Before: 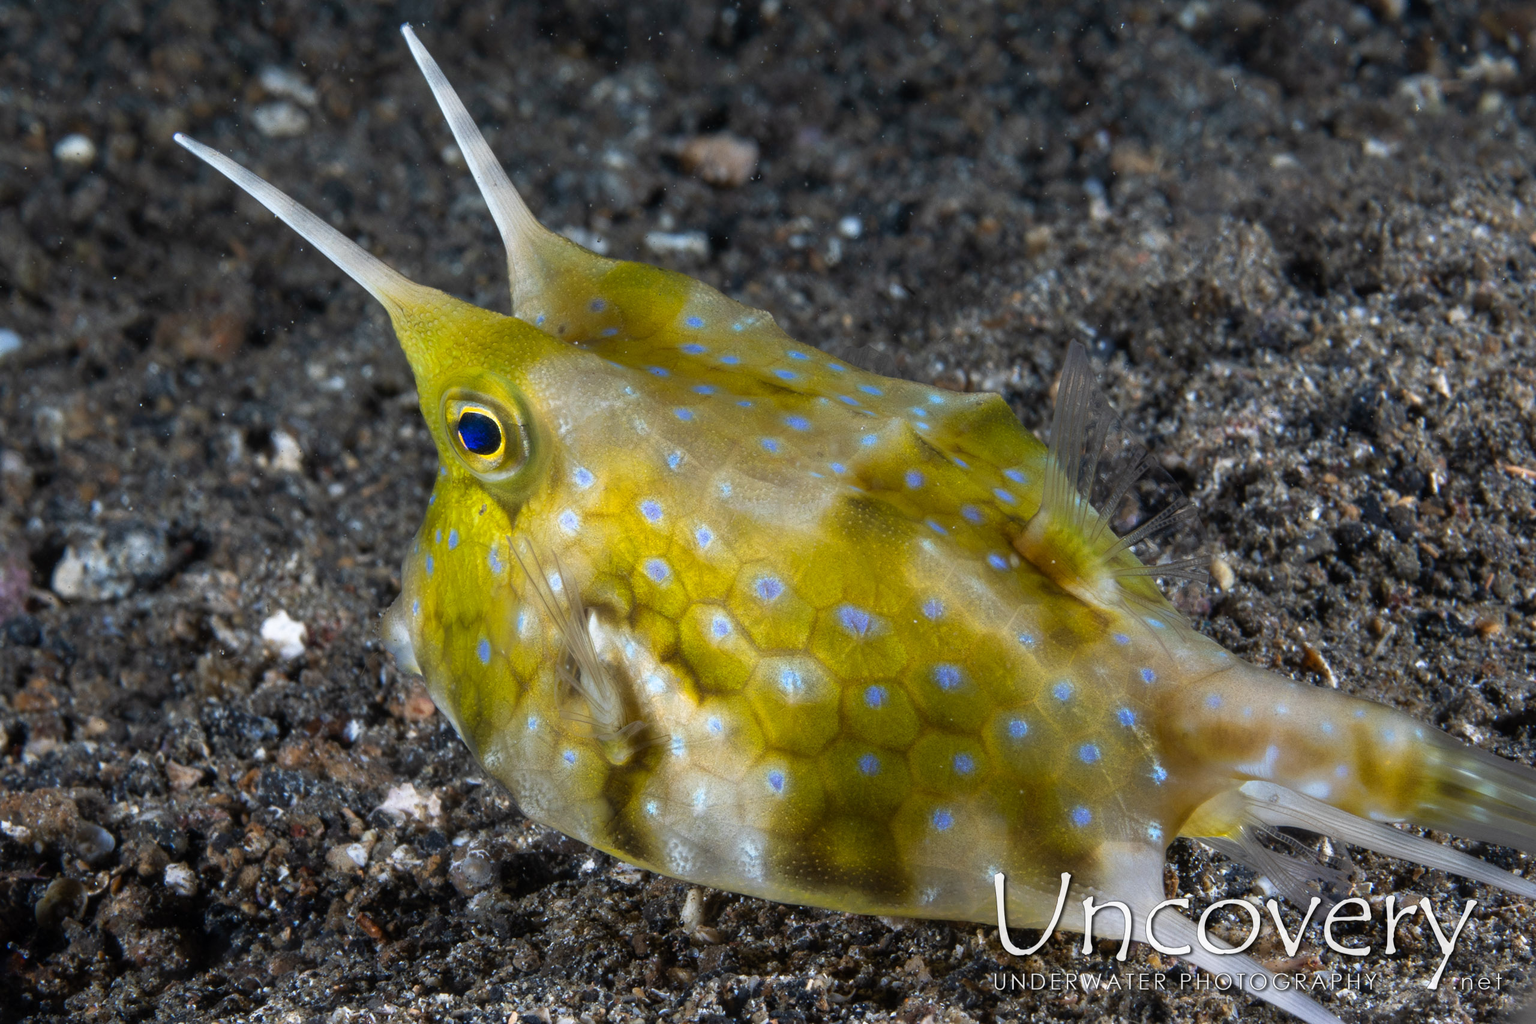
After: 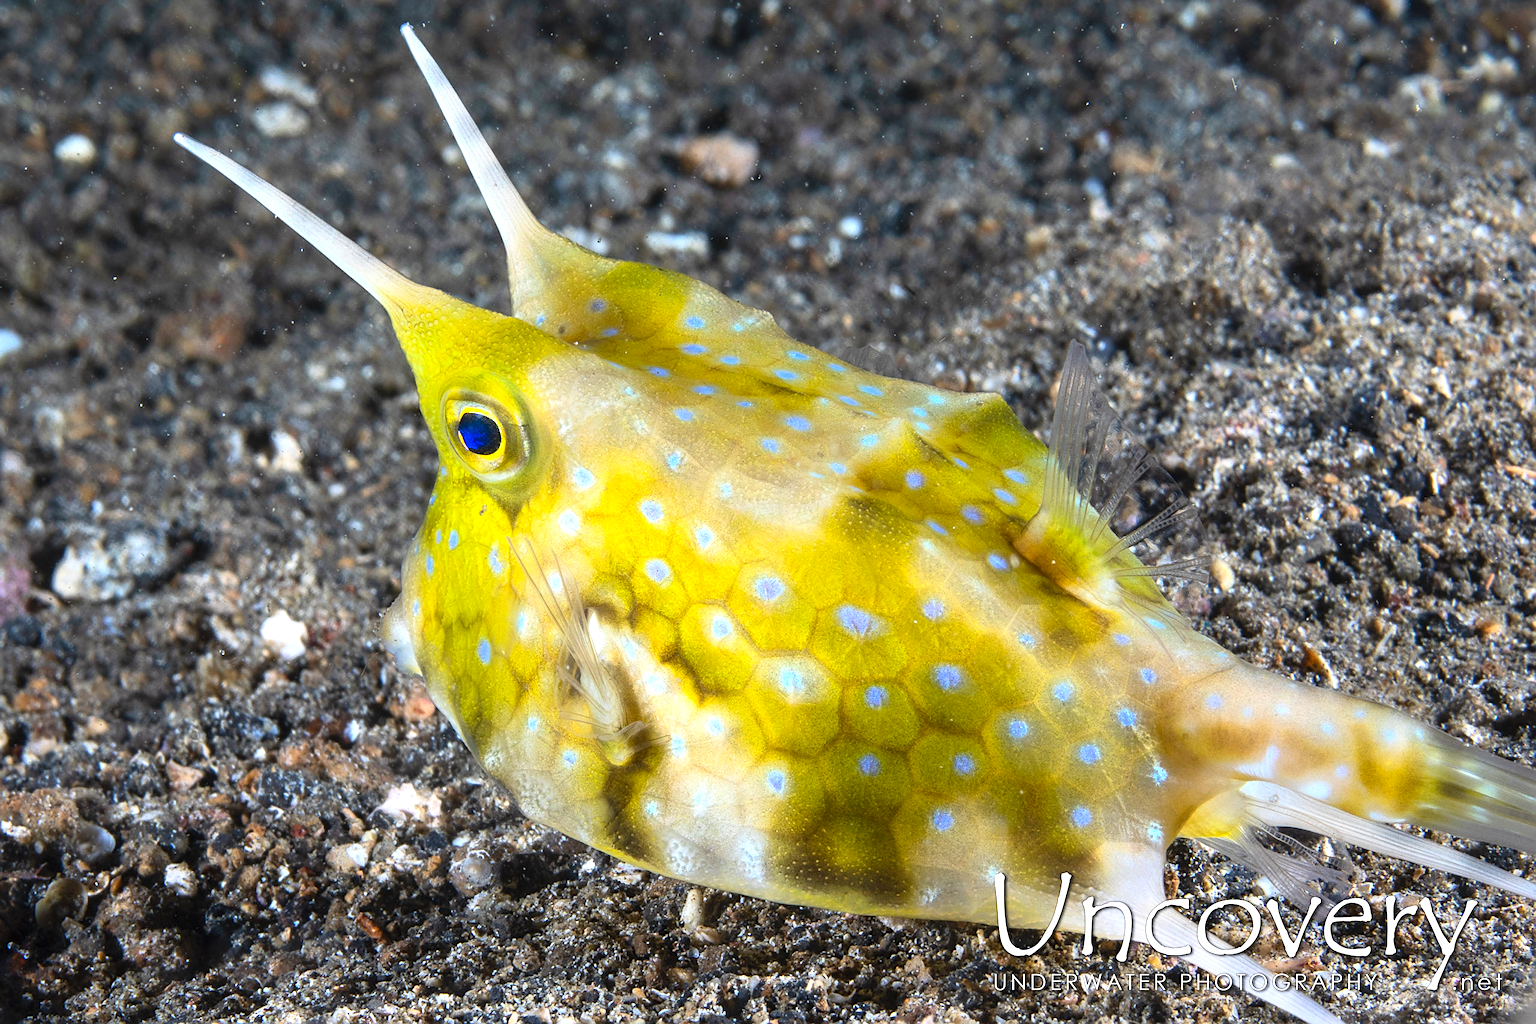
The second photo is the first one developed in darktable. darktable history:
exposure: black level correction 0, exposure 0.699 EV, compensate highlight preservation false
contrast brightness saturation: contrast 0.199, brightness 0.17, saturation 0.22
sharpen: on, module defaults
